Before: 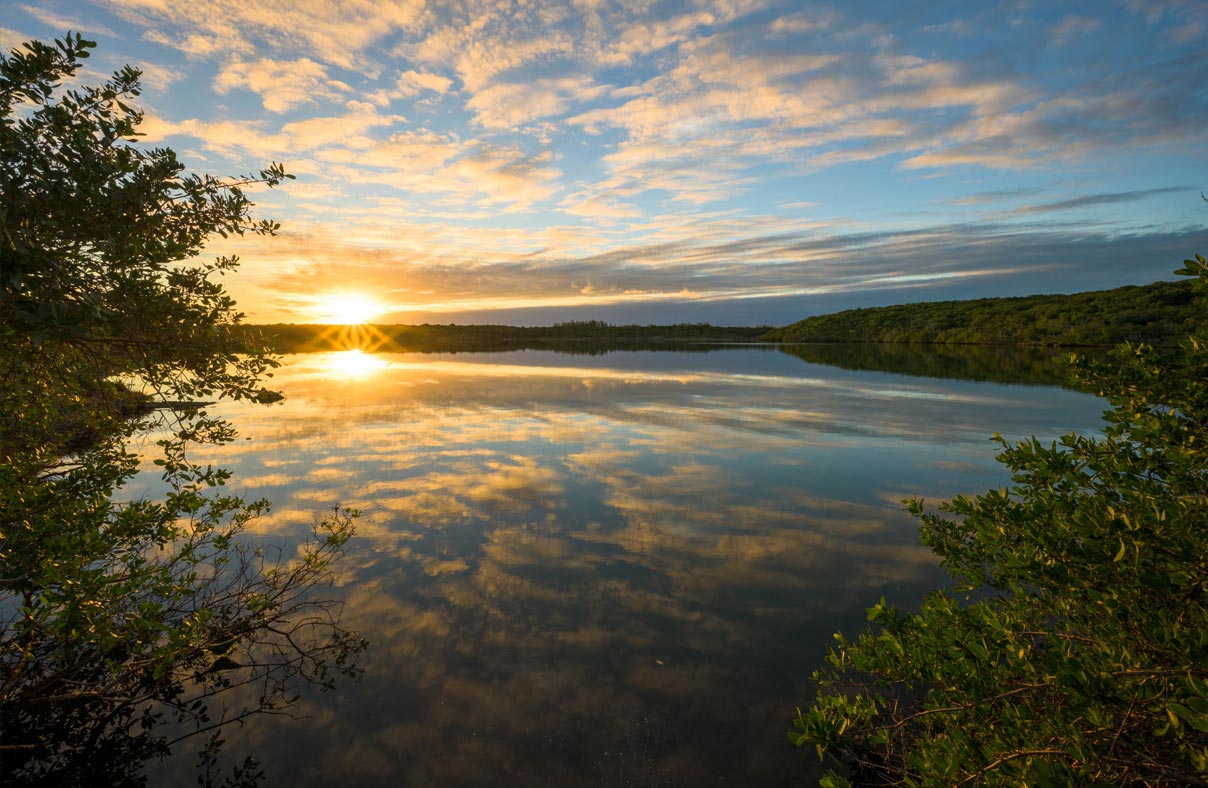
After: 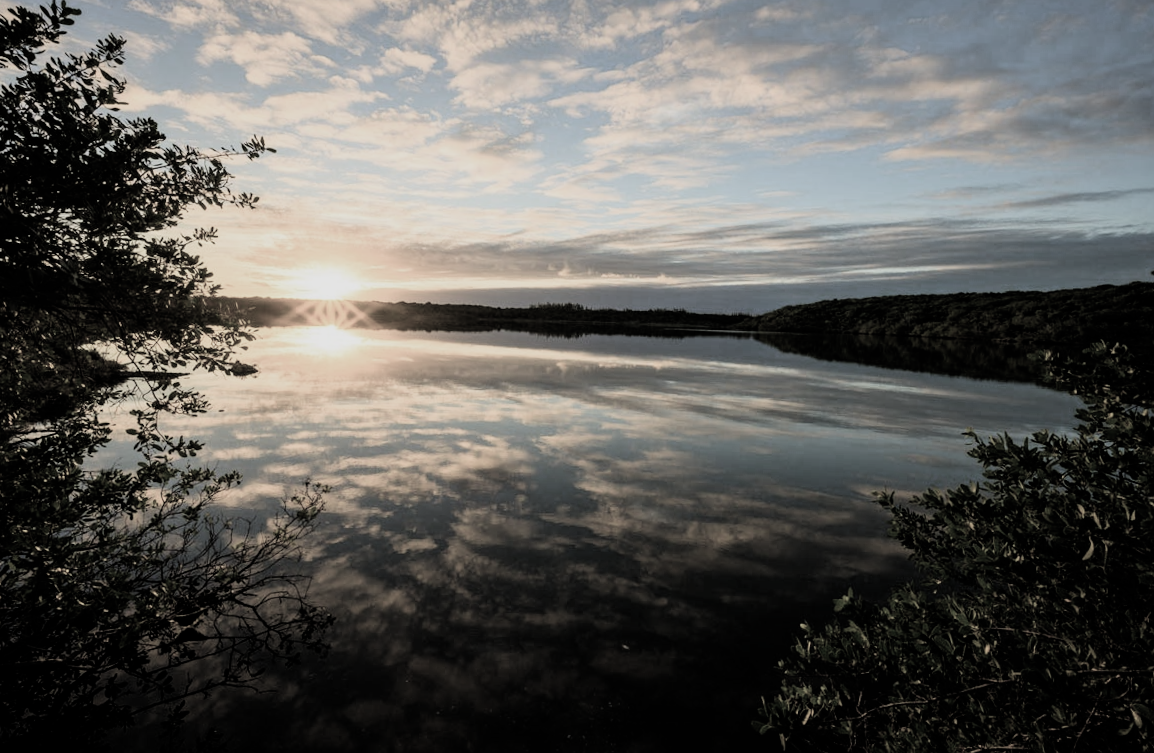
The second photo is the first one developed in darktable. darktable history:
crop and rotate: angle -1.75°
filmic rgb: black relative exposure -5.08 EV, white relative exposure 3.99 EV, hardness 2.9, contrast 1.3, highlights saturation mix -29.73%, color science v4 (2020)
